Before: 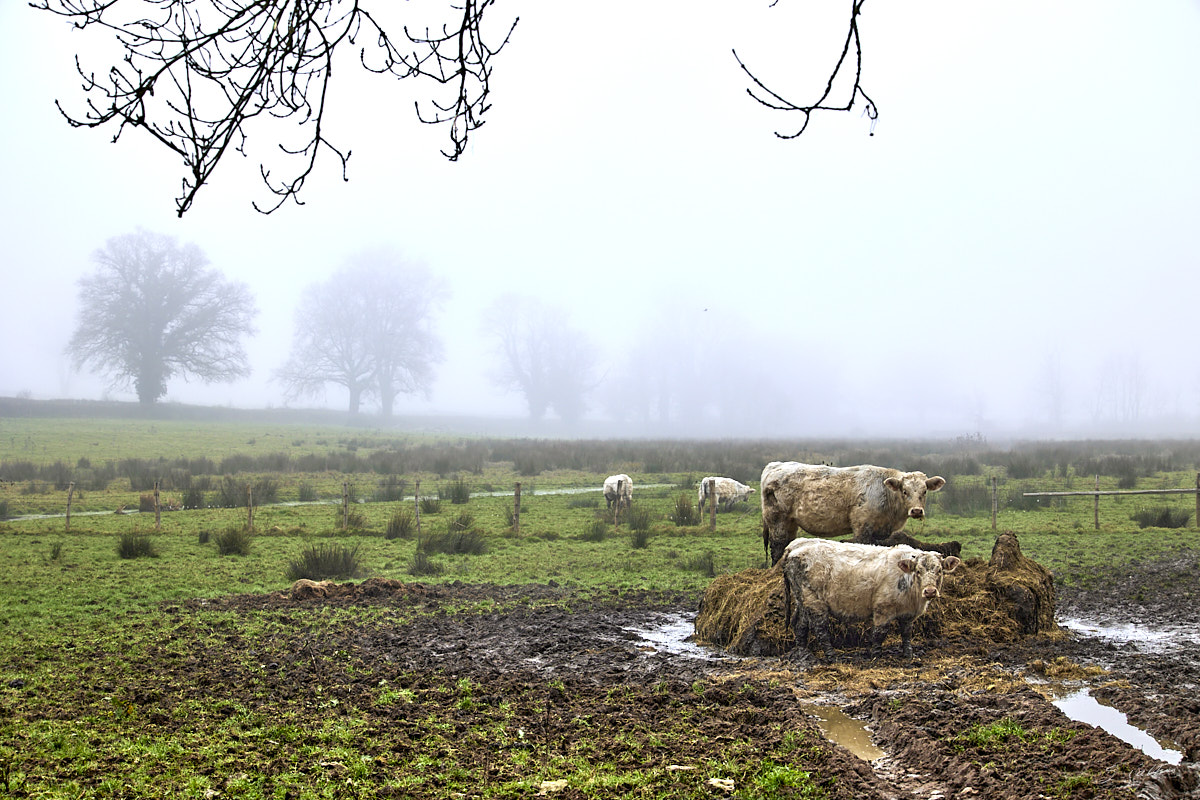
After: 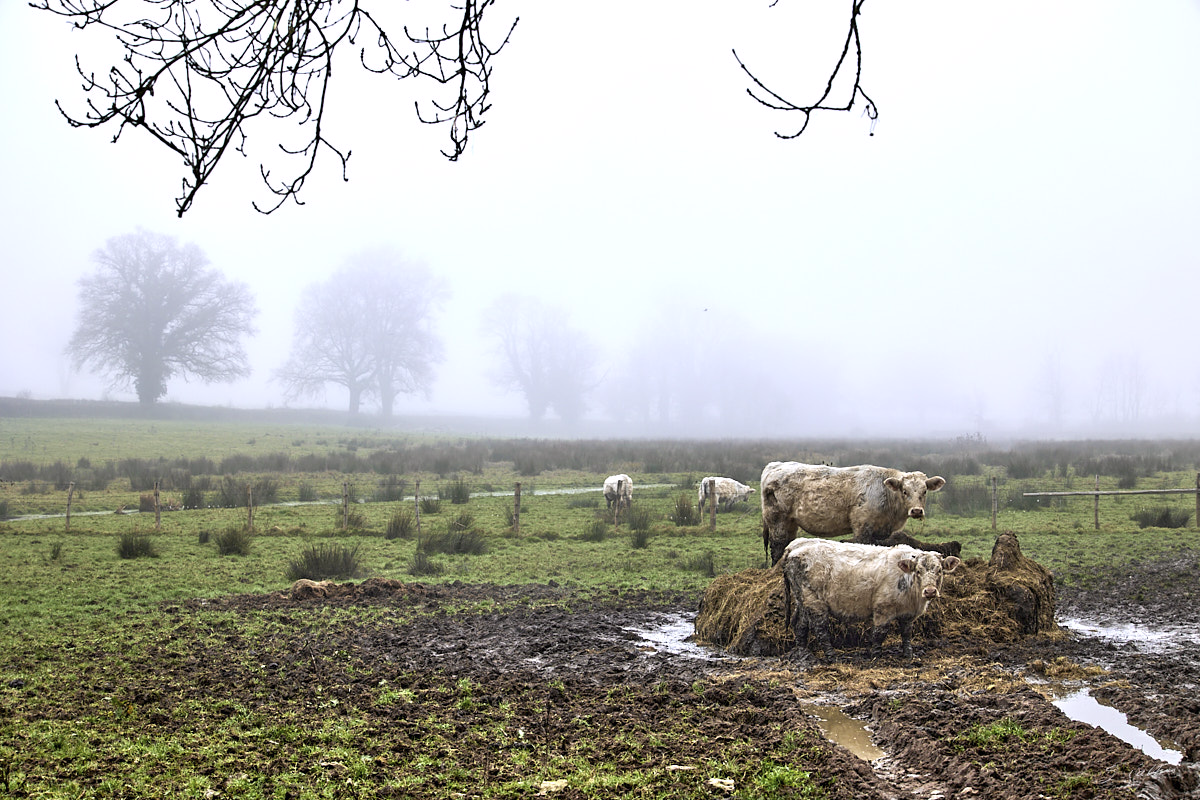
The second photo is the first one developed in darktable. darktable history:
contrast brightness saturation: saturation -0.17
white balance: red 1.009, blue 1.027
